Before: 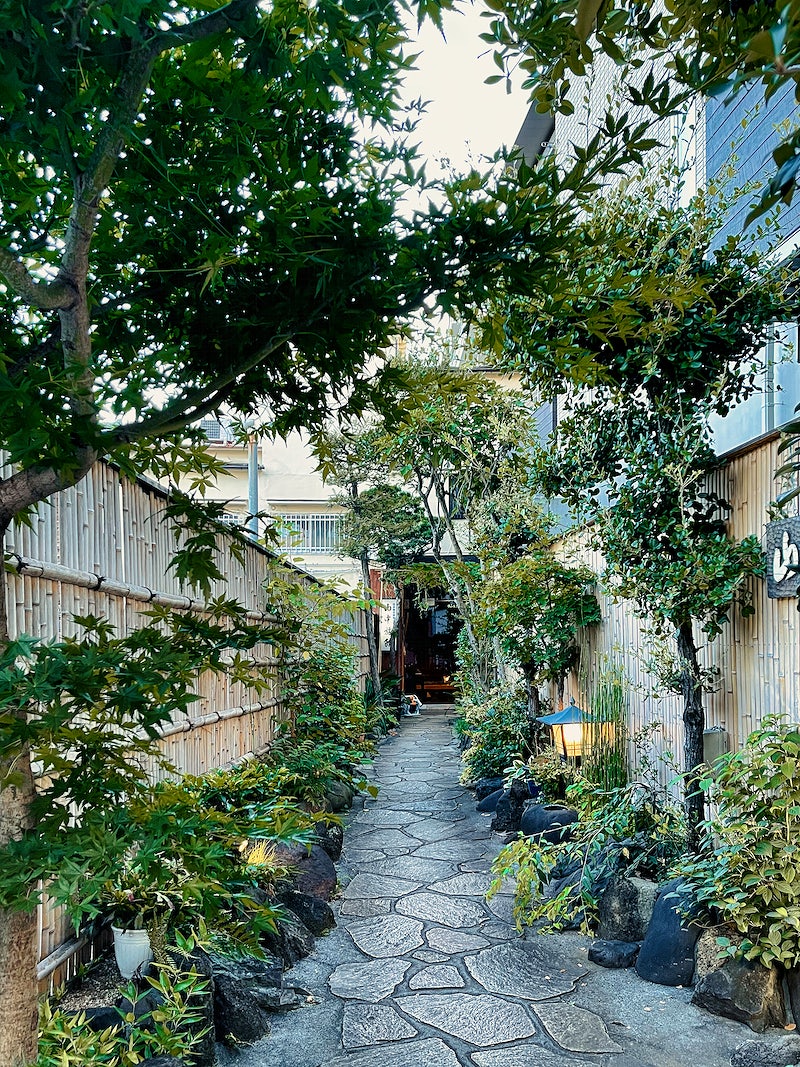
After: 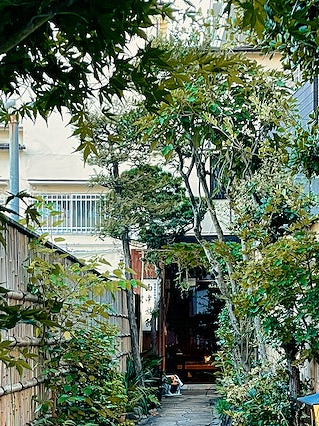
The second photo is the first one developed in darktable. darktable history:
tone equalizer: on, module defaults
crop: left 30%, top 30%, right 30%, bottom 30%
